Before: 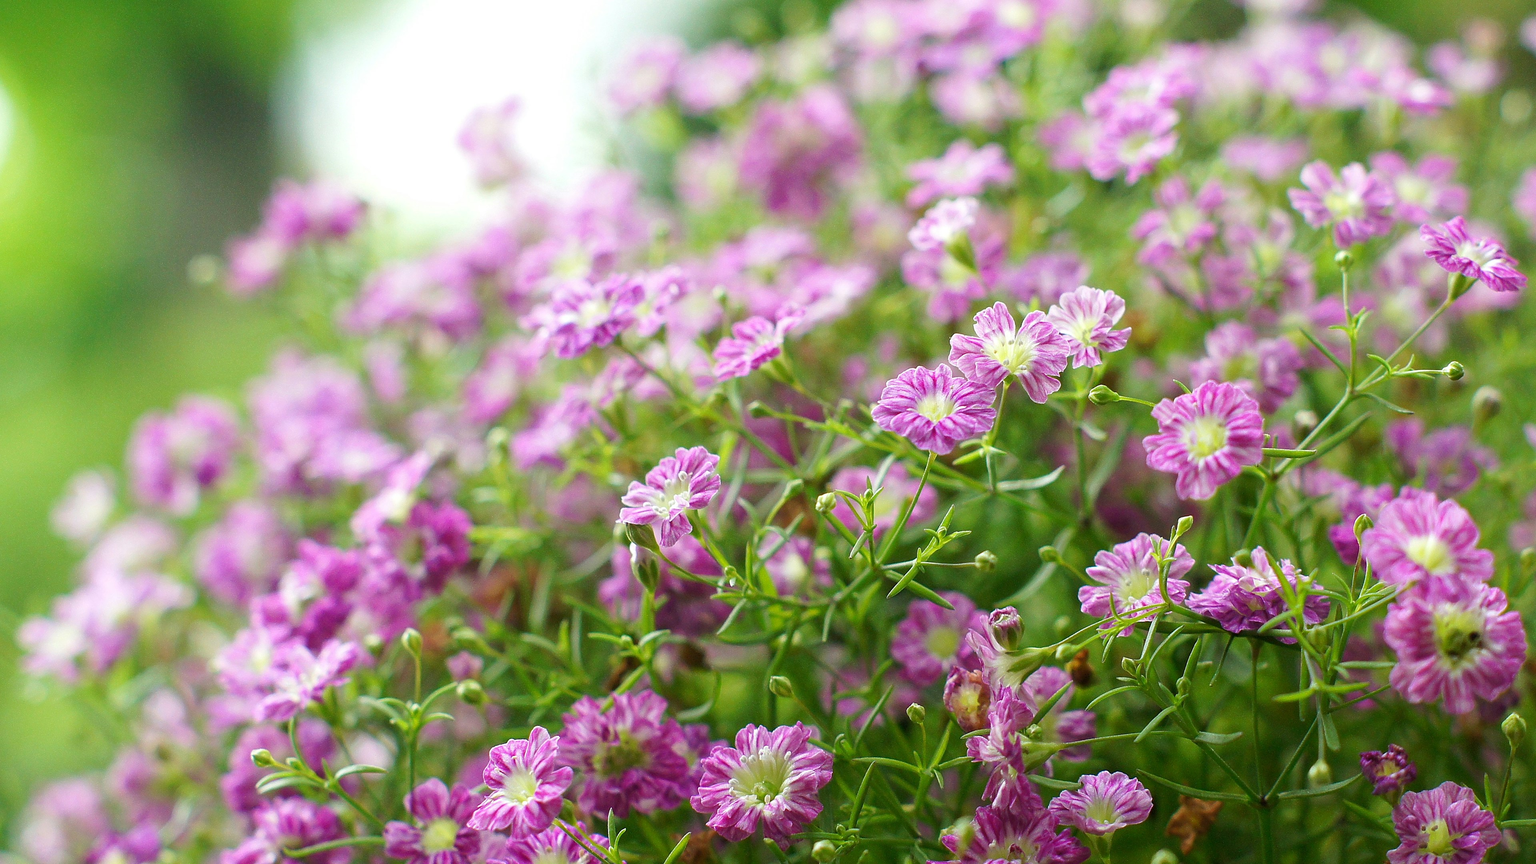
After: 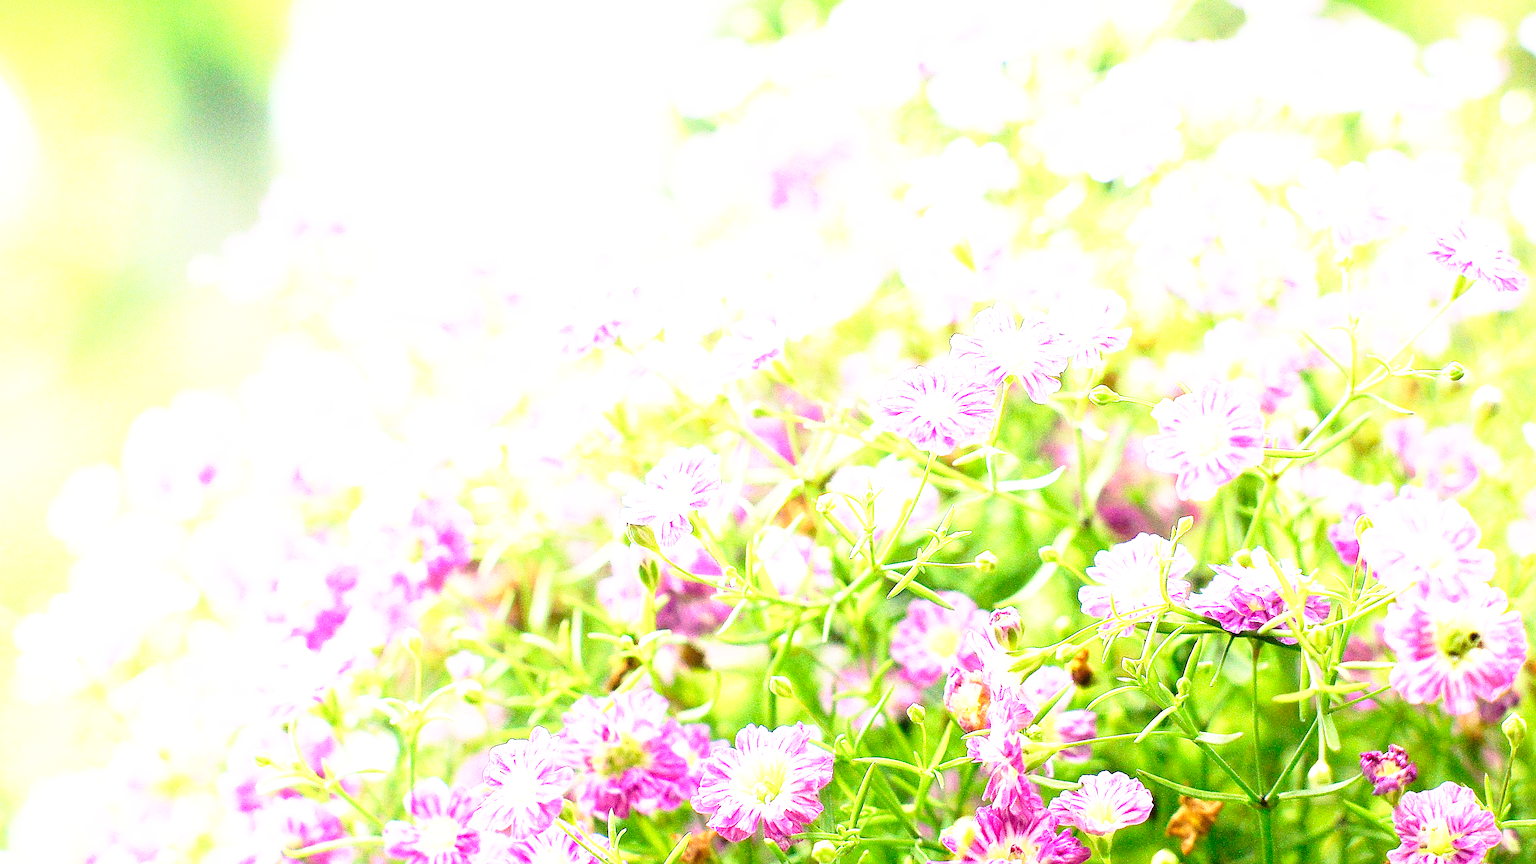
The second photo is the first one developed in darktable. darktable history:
exposure: black level correction 0, exposure 1.741 EV, compensate exposure bias true, compensate highlight preservation false
tone curve: curves: ch0 [(0, 0) (0.08, 0.06) (0.17, 0.14) (0.5, 0.5) (0.83, 0.86) (0.92, 0.94) (1, 1)], color space Lab, independent channels, preserve colors none
base curve: curves: ch0 [(0, 0) (0.026, 0.03) (0.109, 0.232) (0.351, 0.748) (0.669, 0.968) (1, 1)], preserve colors none
sharpen: on, module defaults
